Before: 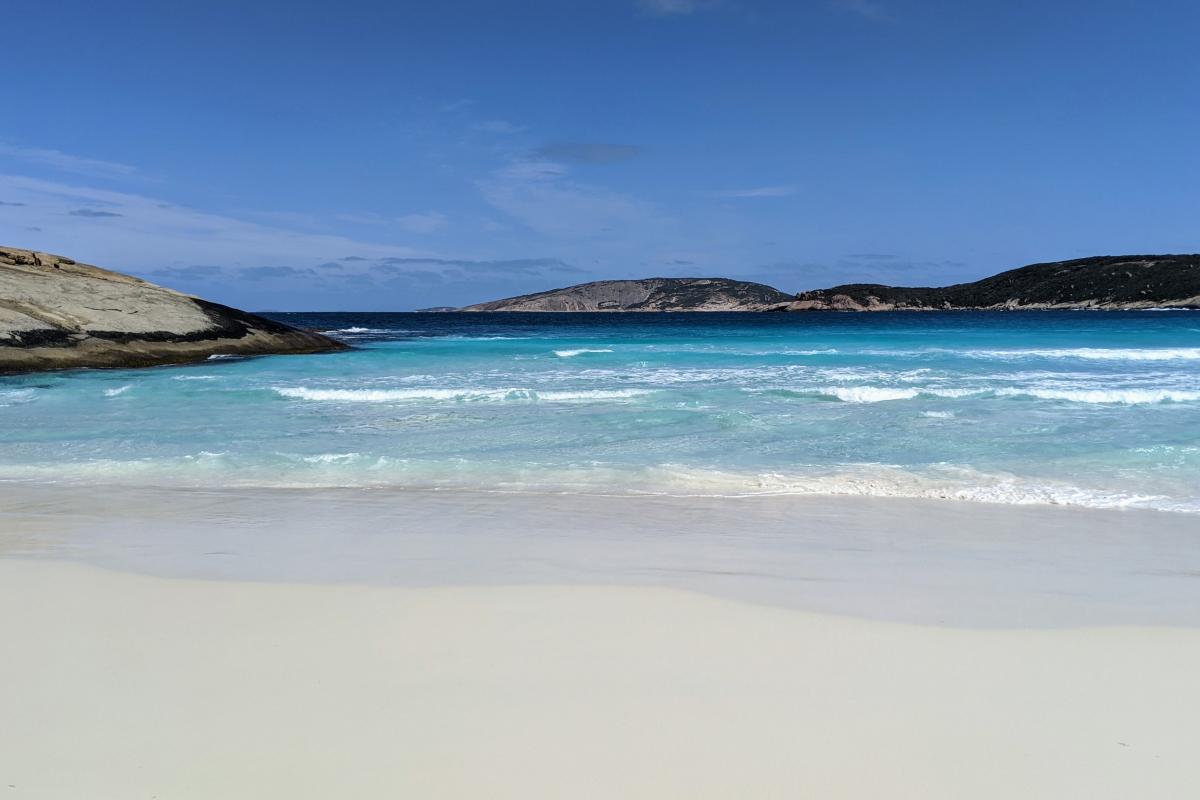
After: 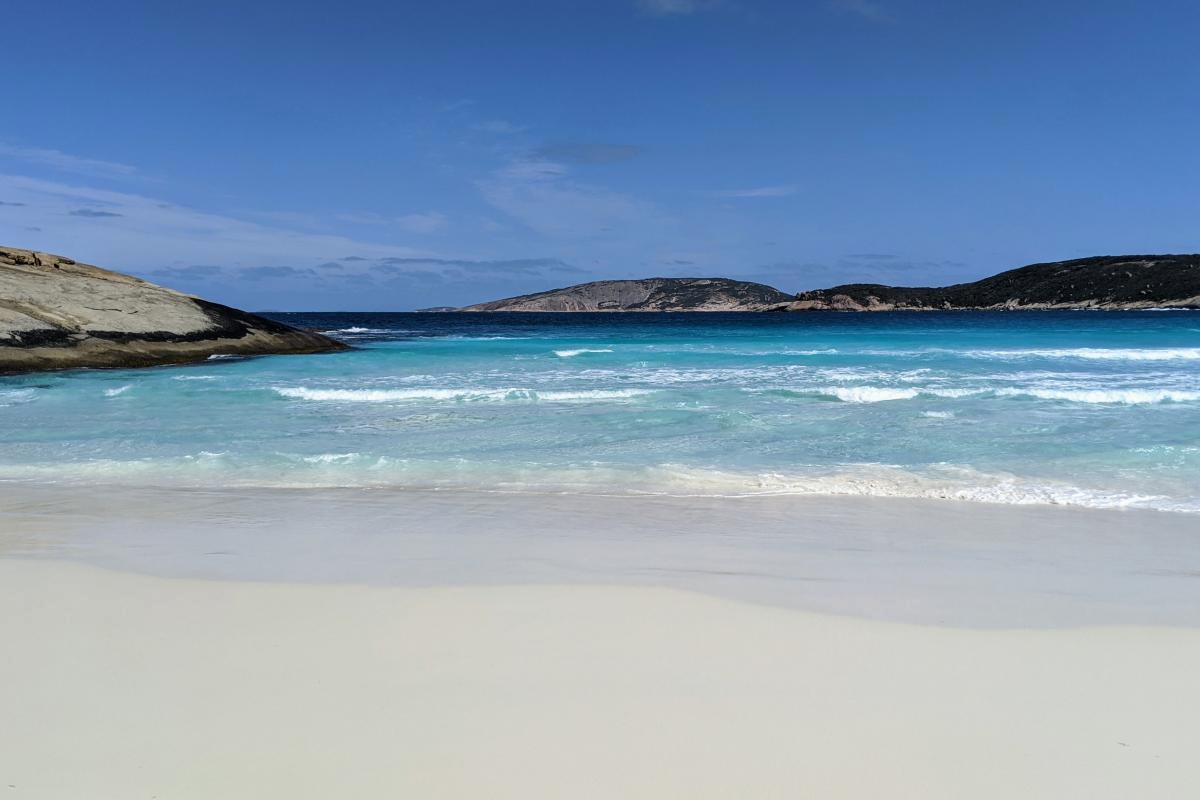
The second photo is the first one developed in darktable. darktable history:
base curve: curves: ch0 [(0, 0) (0.472, 0.455) (1, 1)]
